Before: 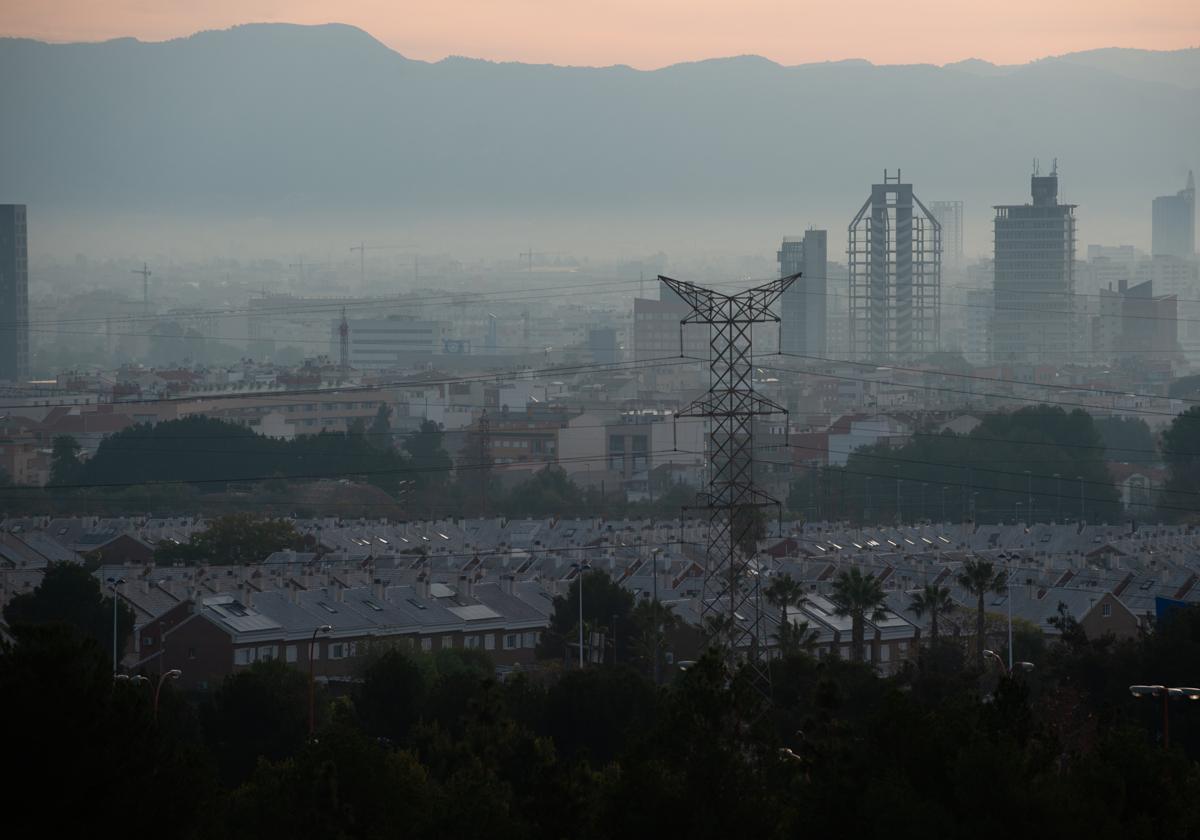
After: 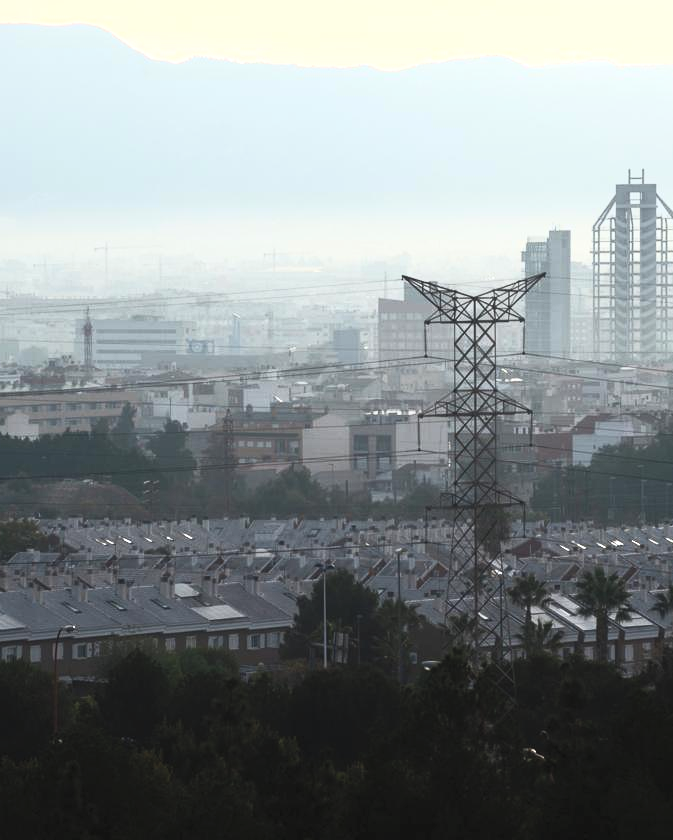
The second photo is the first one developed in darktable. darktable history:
contrast brightness saturation: contrast 0.376, brightness 0.538
tone equalizer: -8 EV -0.421 EV, -7 EV -0.381 EV, -6 EV -0.351 EV, -5 EV -0.22 EV, -3 EV 0.223 EV, -2 EV 0.344 EV, -1 EV 0.394 EV, +0 EV 0.396 EV, edges refinement/feathering 500, mask exposure compensation -1.57 EV, preserve details no
levels: levels [0, 0.476, 0.951]
crop: left 21.364%, right 22.535%
